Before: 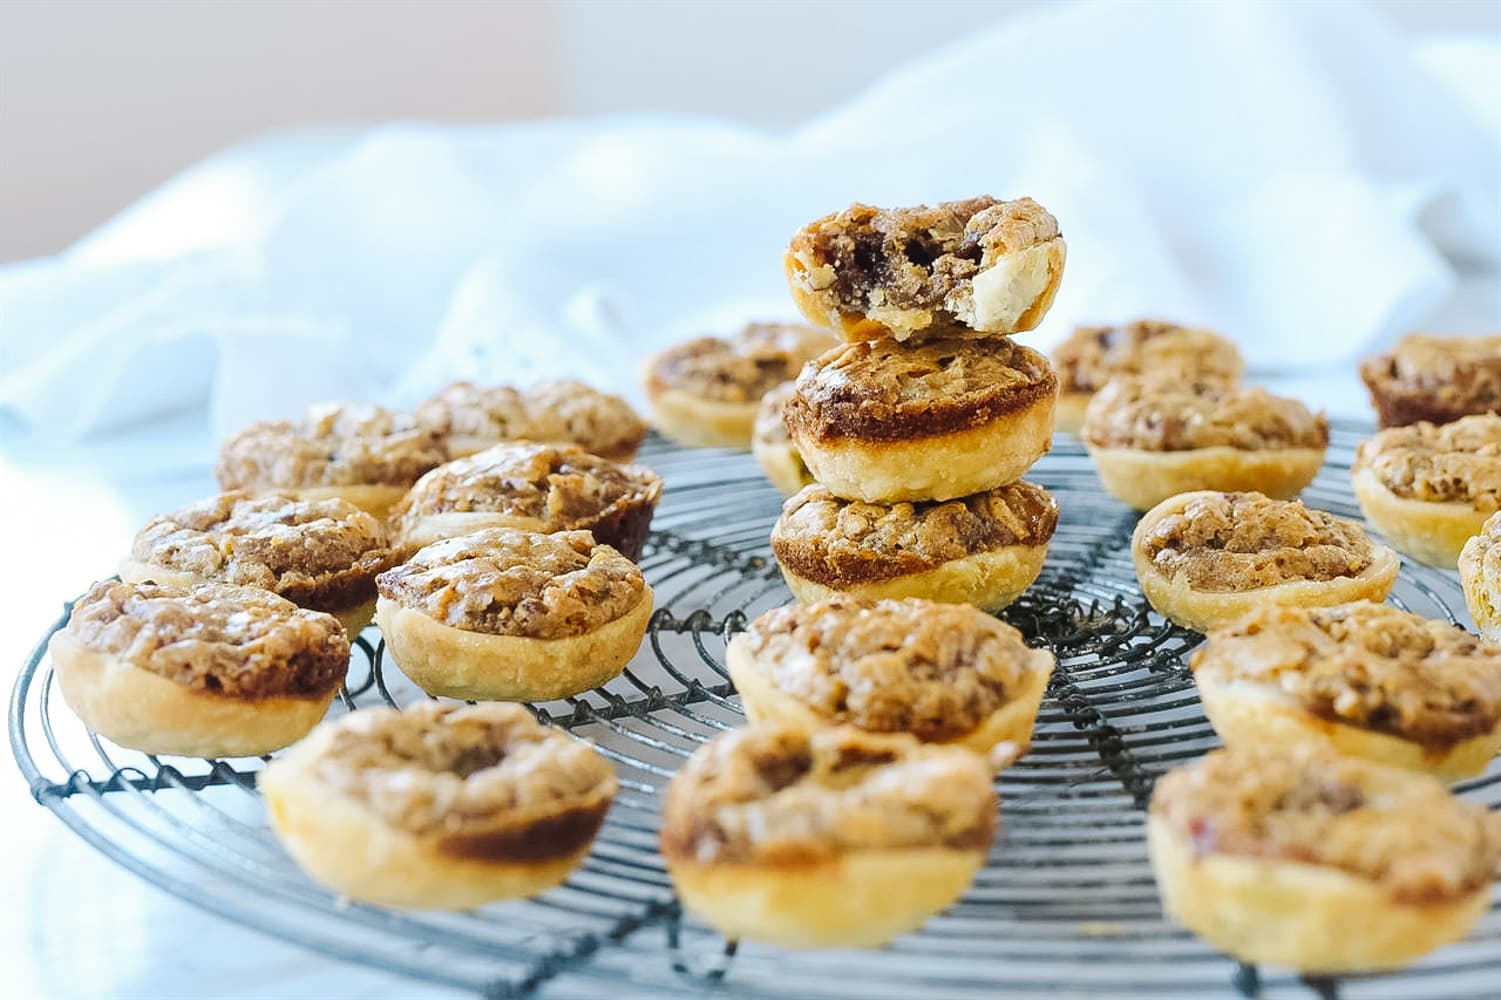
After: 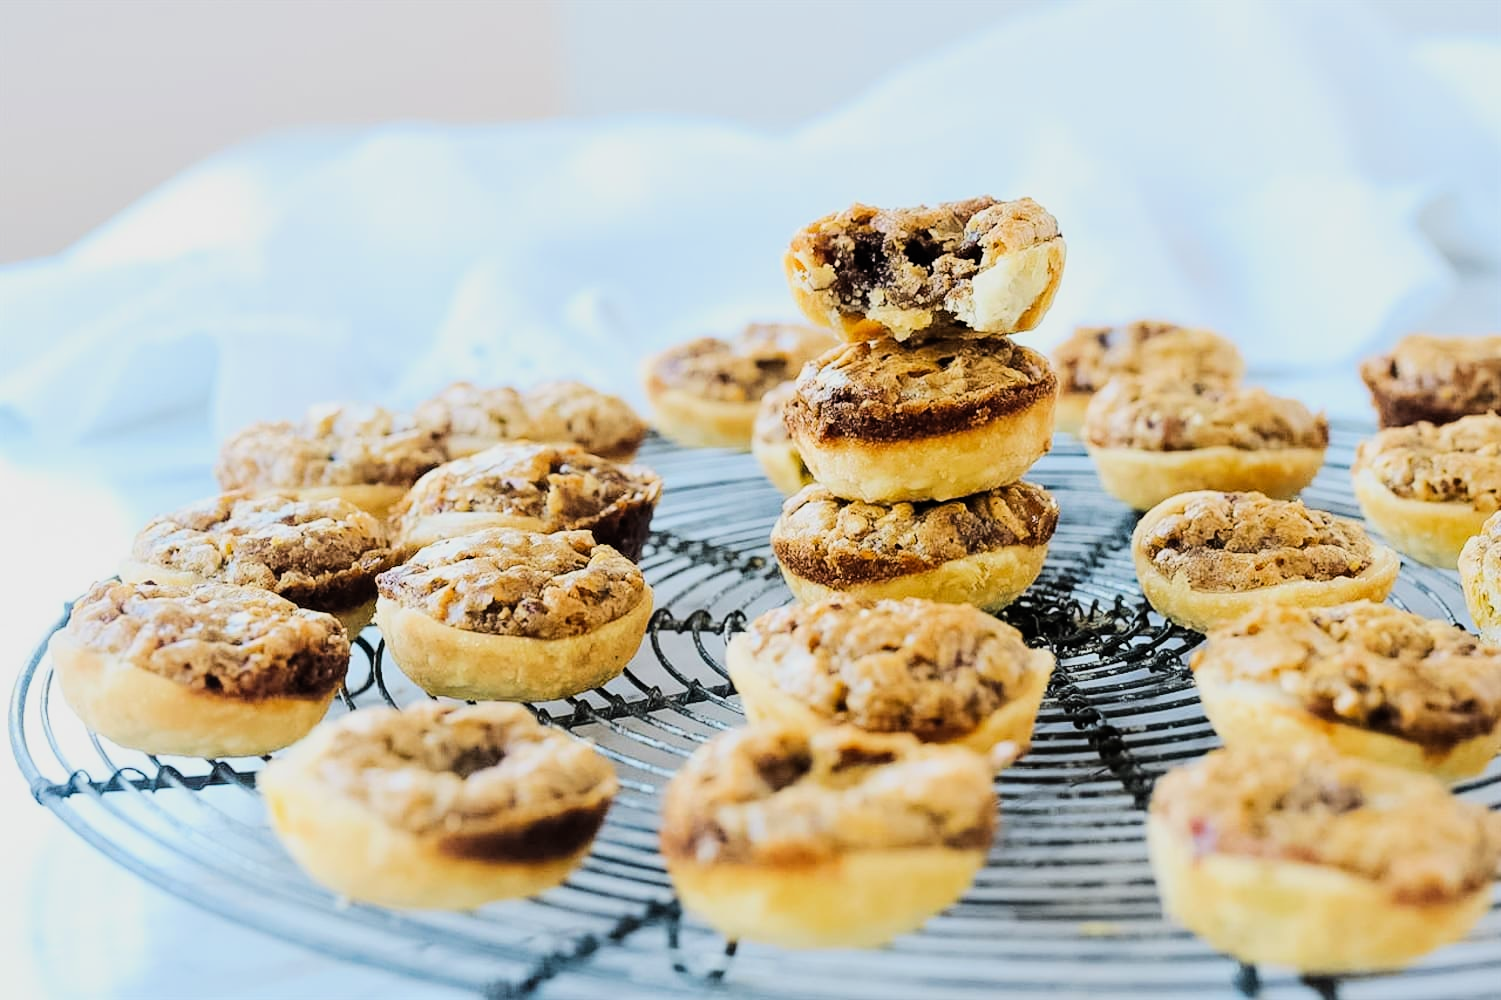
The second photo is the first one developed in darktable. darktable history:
filmic rgb: black relative exposure -7.65 EV, white relative exposure 4.56 EV, hardness 3.61, color science v6 (2022)
tone equalizer: -8 EV -0.75 EV, -7 EV -0.7 EV, -6 EV -0.6 EV, -5 EV -0.4 EV, -3 EV 0.4 EV, -2 EV 0.6 EV, -1 EV 0.7 EV, +0 EV 0.75 EV, edges refinement/feathering 500, mask exposure compensation -1.57 EV, preserve details no
